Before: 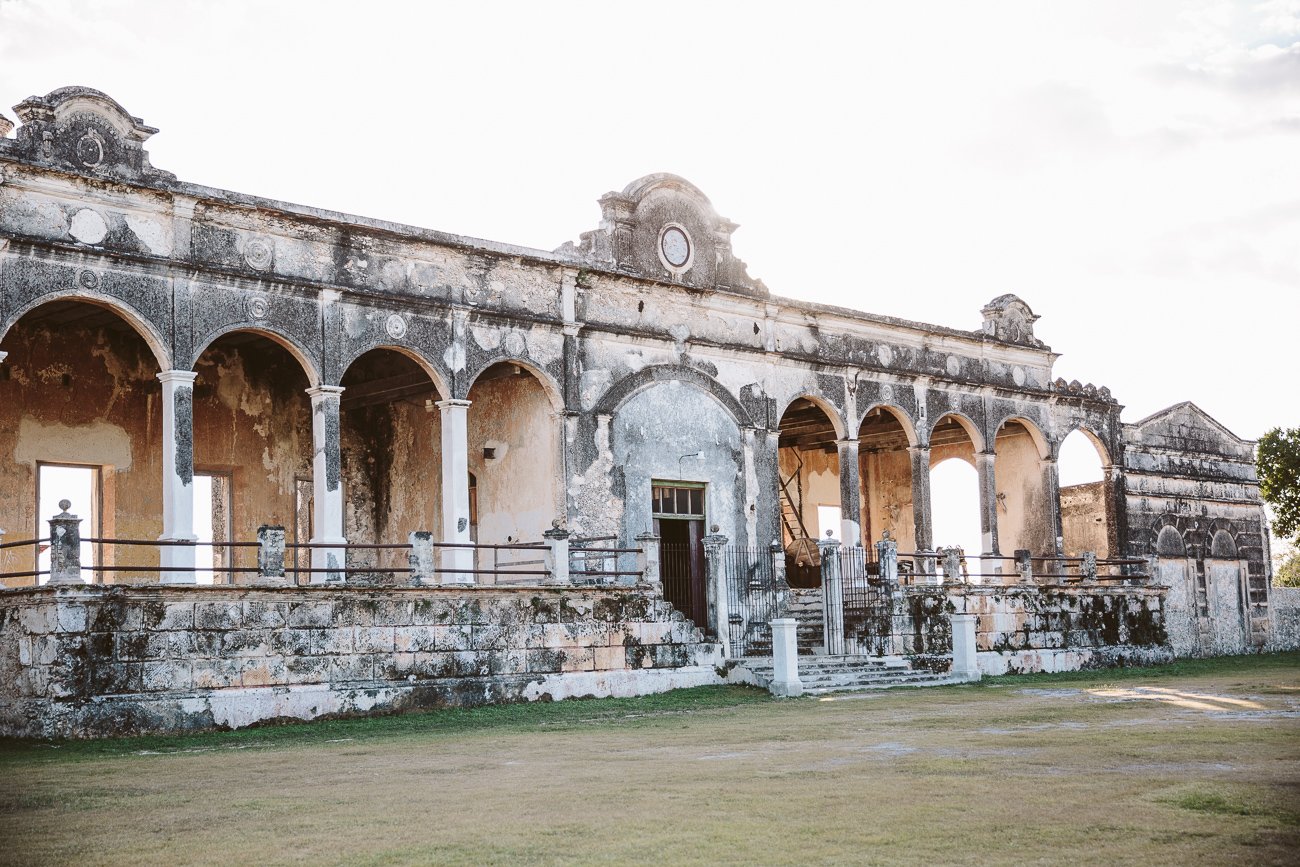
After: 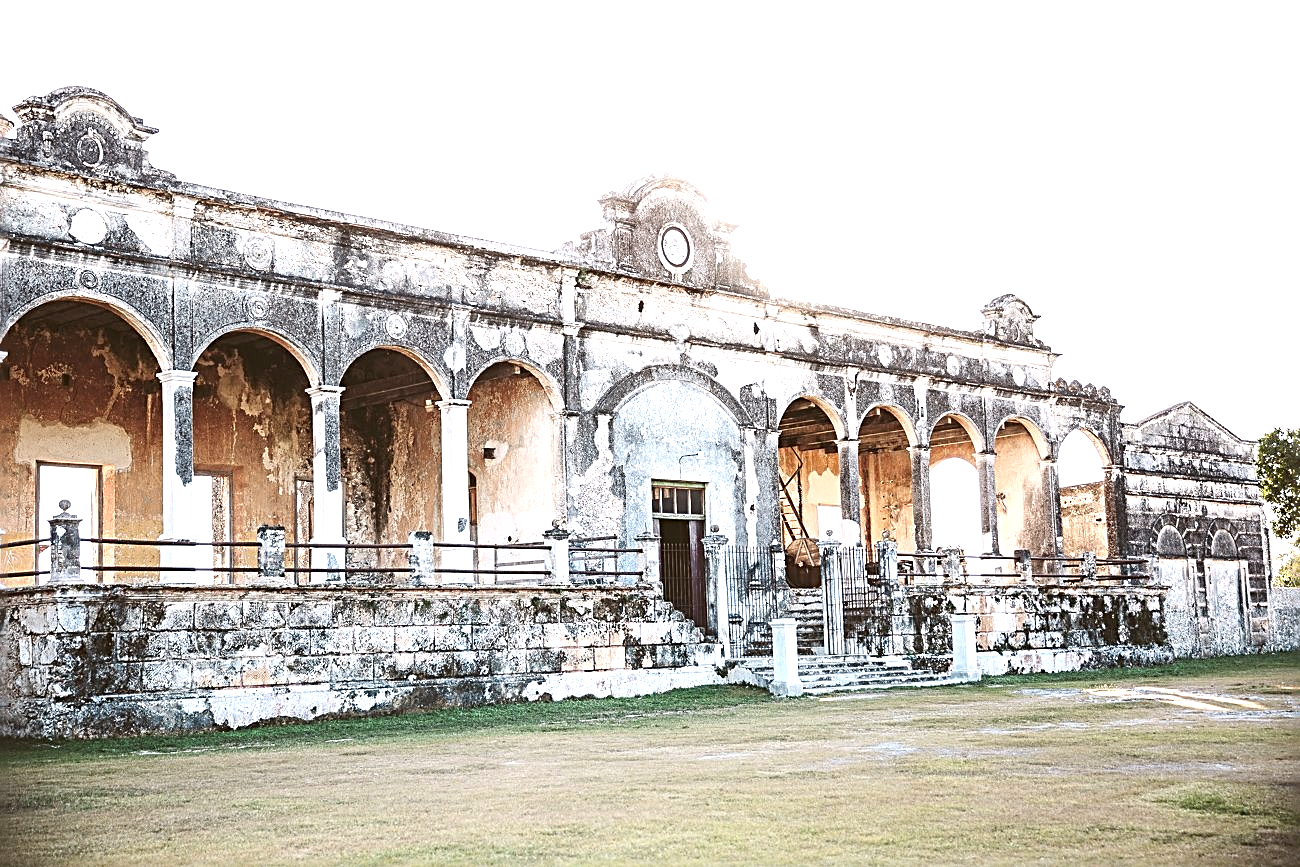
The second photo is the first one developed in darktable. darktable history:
exposure: black level correction 0, exposure 0.896 EV, compensate exposure bias true, compensate highlight preservation false
sharpen: radius 2.802, amount 0.731
